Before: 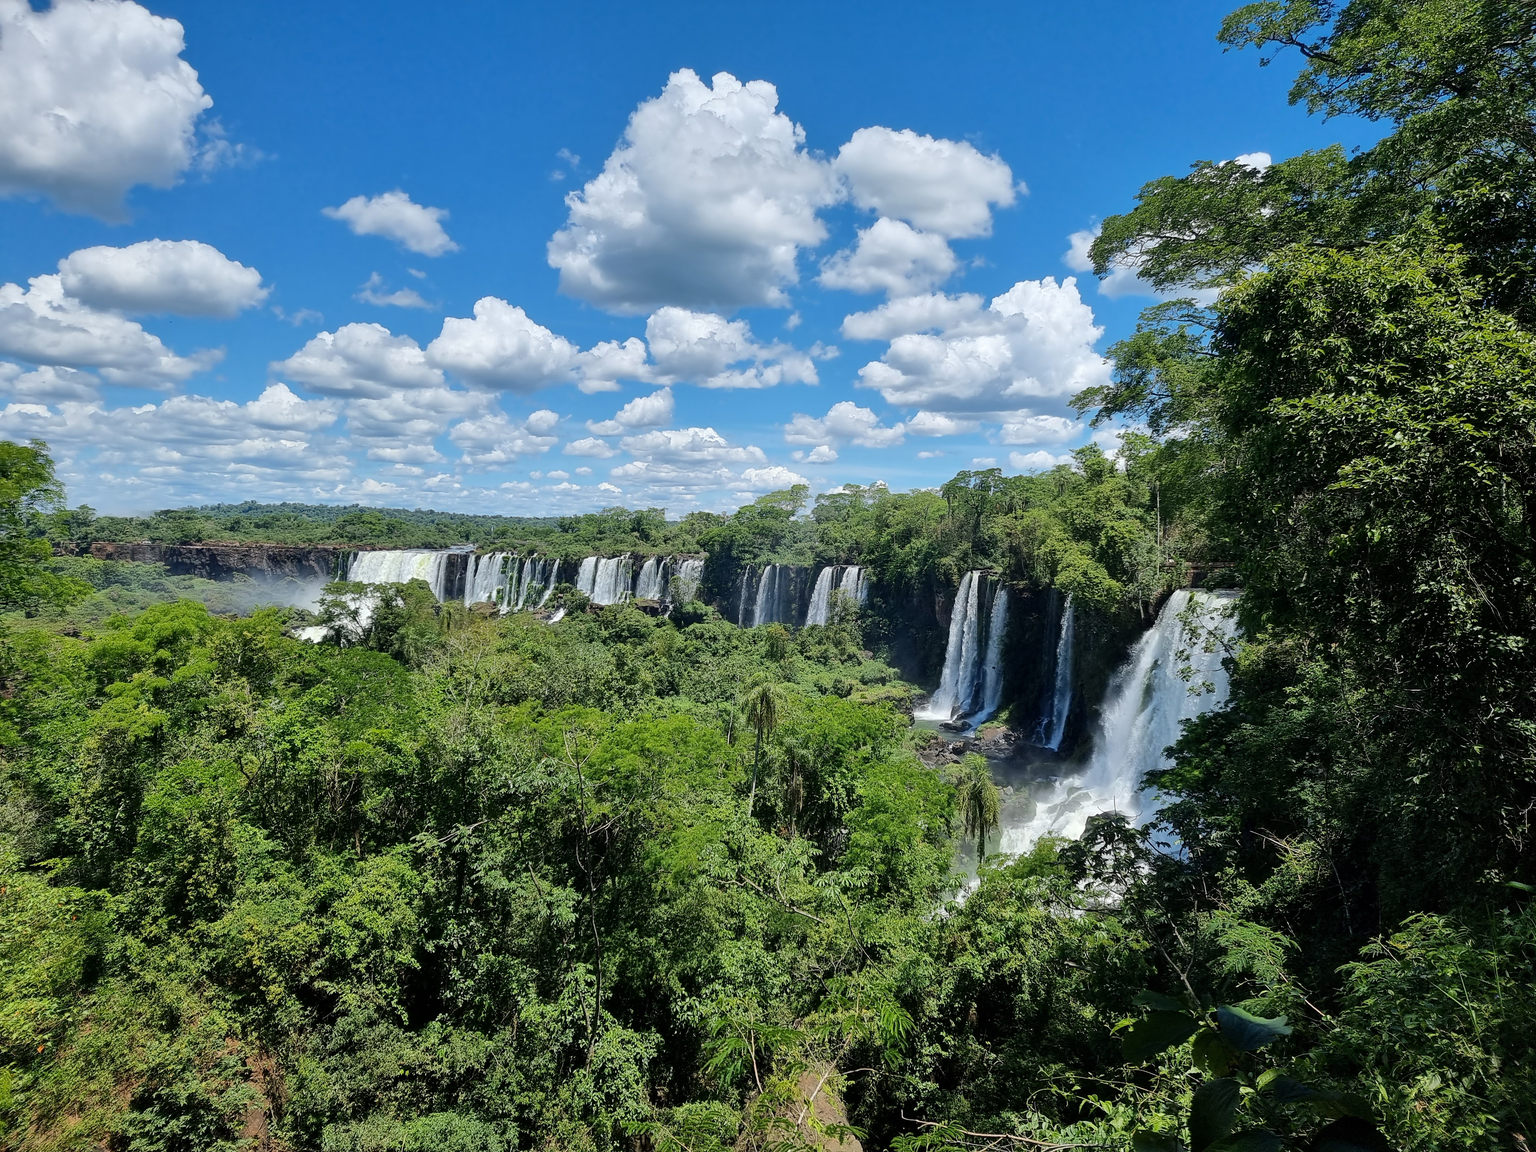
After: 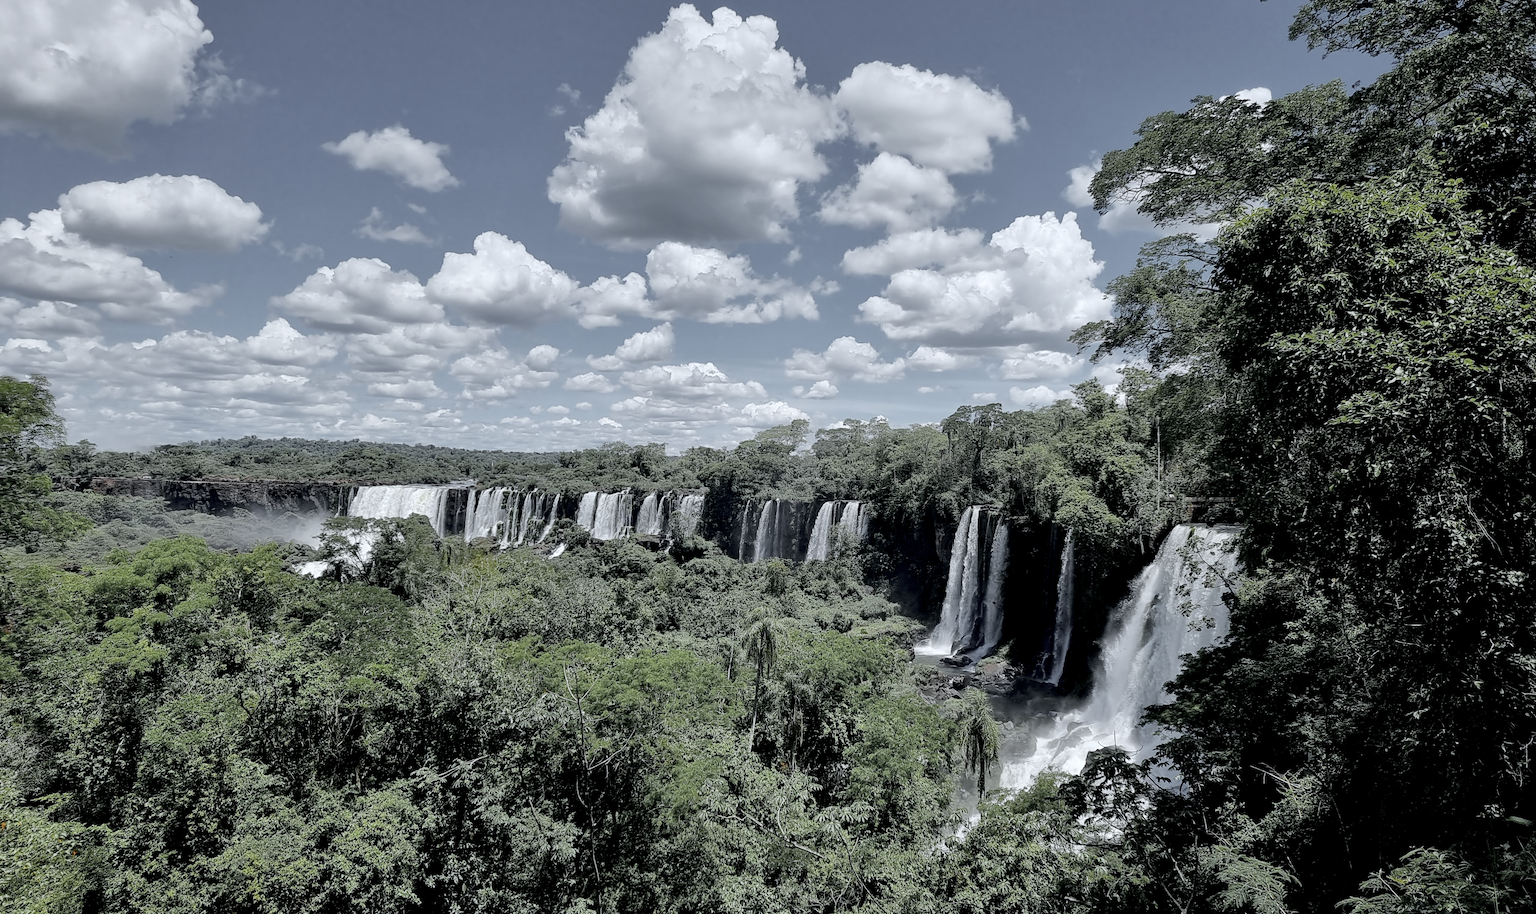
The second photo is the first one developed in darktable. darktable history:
color calibration: x 0.372, y 0.386, temperature 4283.97 K
color zones: curves: ch0 [(0.004, 0.388) (0.125, 0.392) (0.25, 0.404) (0.375, 0.5) (0.5, 0.5) (0.625, 0.5) (0.75, 0.5) (0.875, 0.5)]; ch1 [(0, 0.5) (0.125, 0.5) (0.25, 0.5) (0.375, 0.124) (0.524, 0.124) (0.645, 0.128) (0.789, 0.132) (0.914, 0.096) (0.998, 0.068)]
exposure: black level correction 0.012, compensate highlight preservation false
crop and rotate: top 5.667%, bottom 14.937%
